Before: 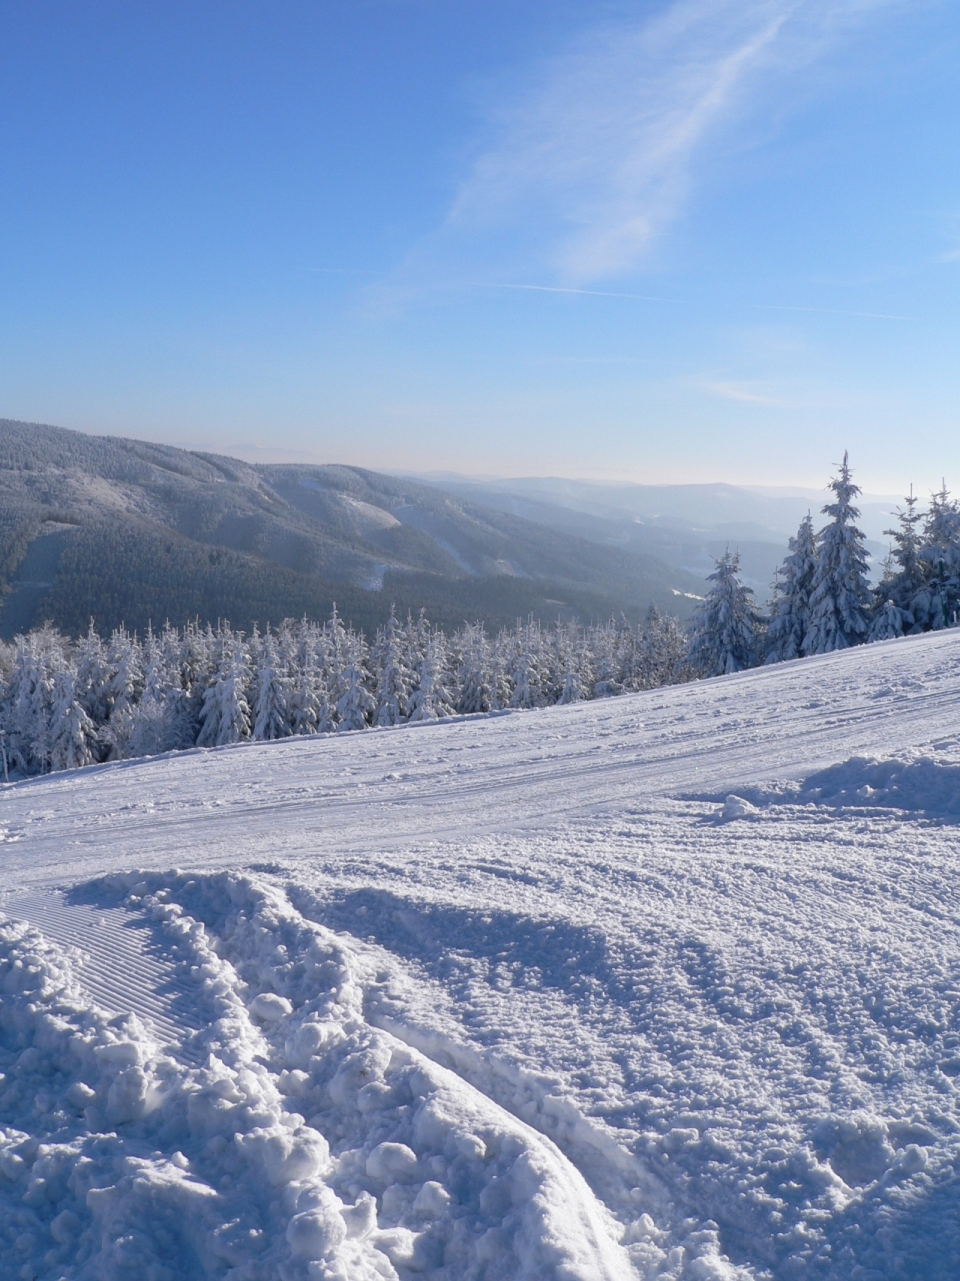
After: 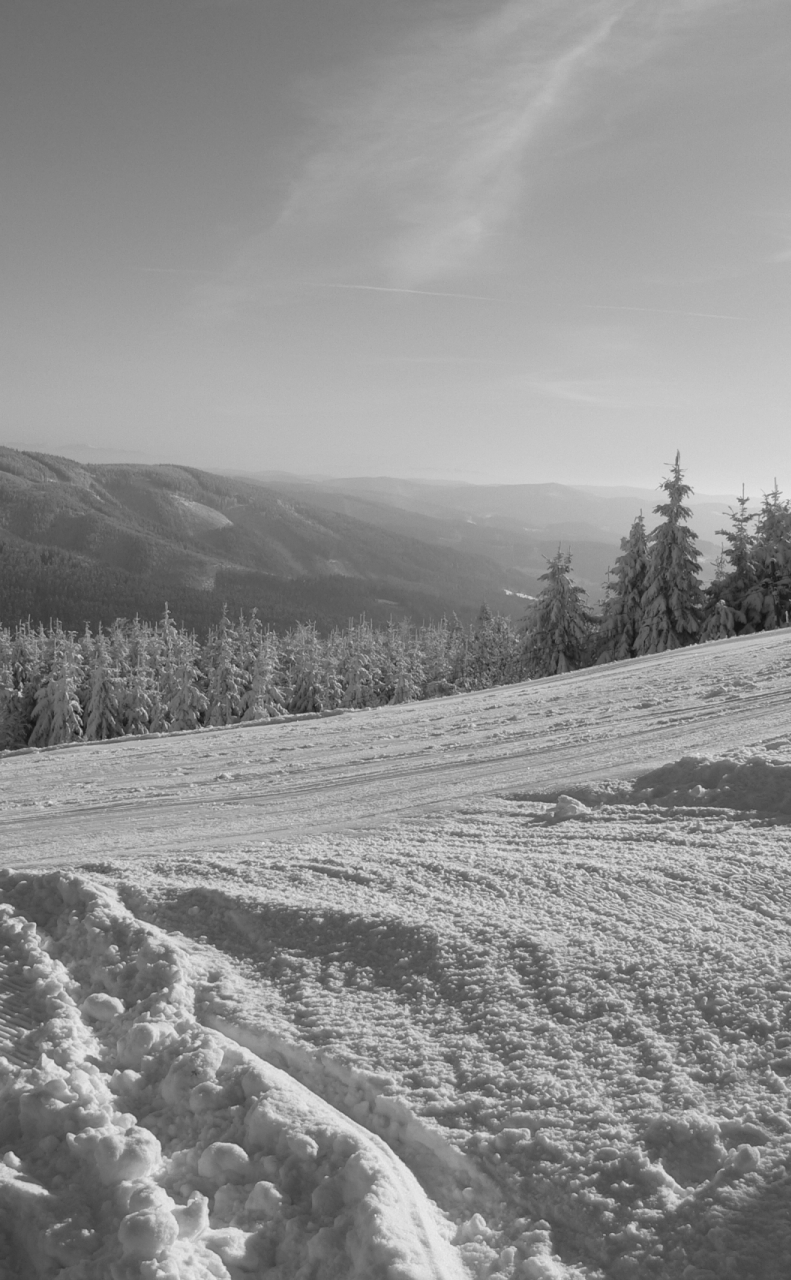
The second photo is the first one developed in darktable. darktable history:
monochrome: a -71.75, b 75.82
crop: left 17.582%, bottom 0.031%
